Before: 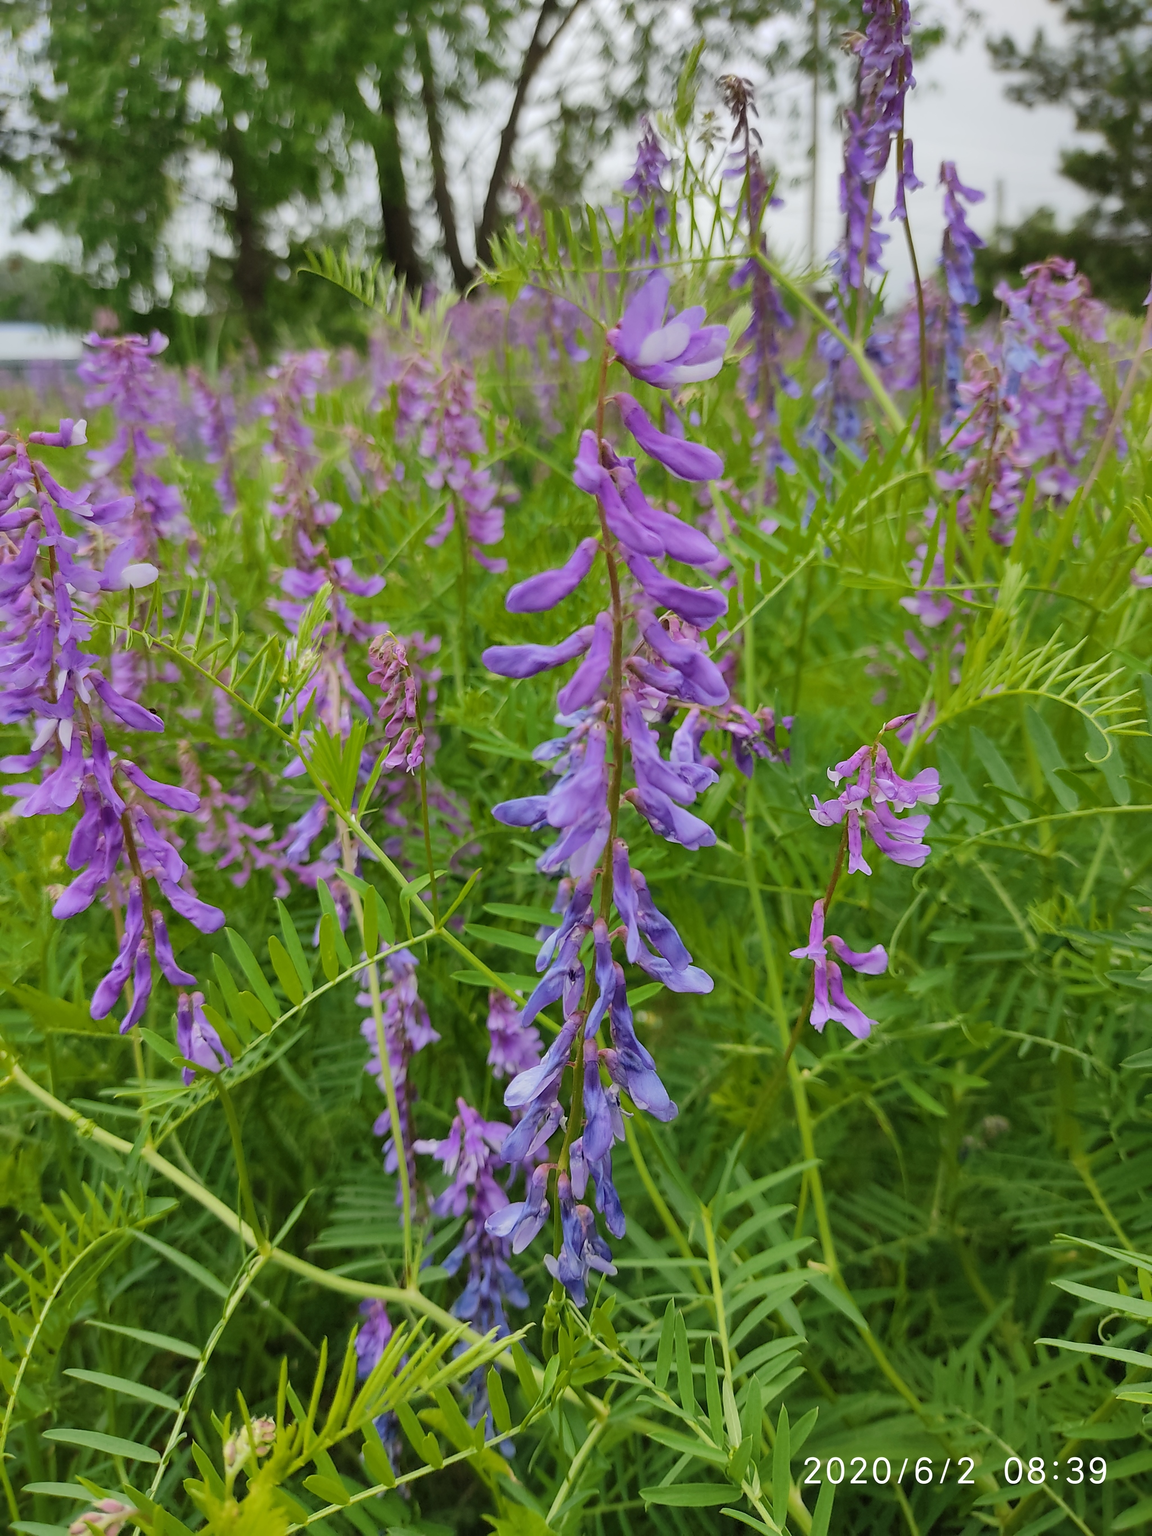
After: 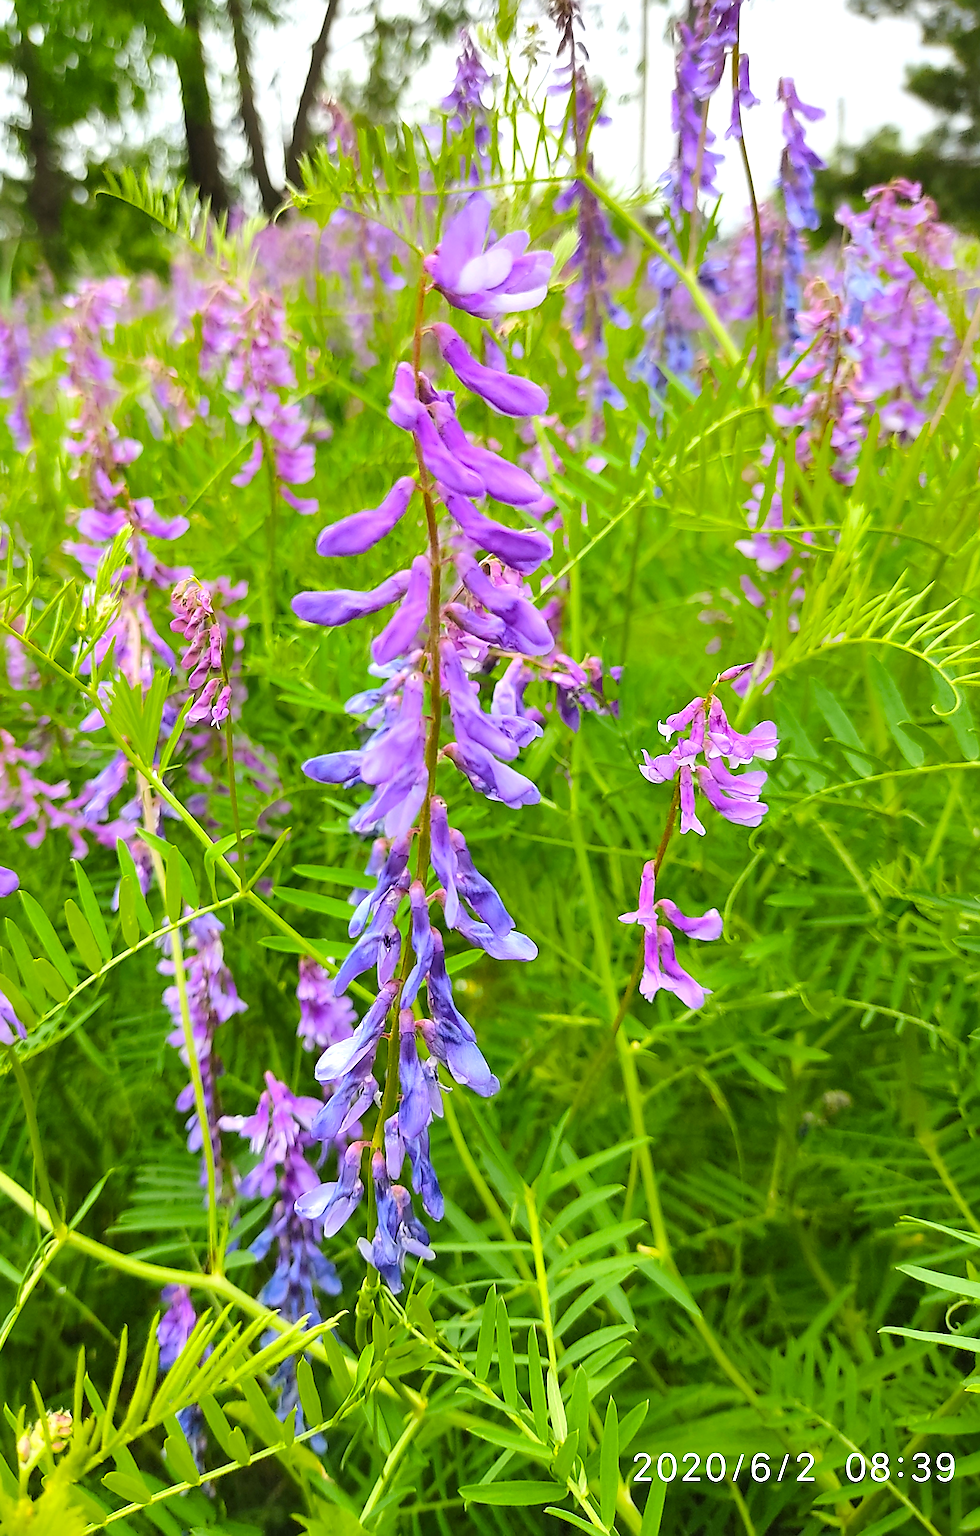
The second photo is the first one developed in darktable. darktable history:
sharpen: on, module defaults
color balance rgb: perceptual saturation grading › global saturation 25.712%, perceptual brilliance grading › highlights 6.157%, perceptual brilliance grading › mid-tones 17.852%, perceptual brilliance grading › shadows -5.385%, global vibrance 15.194%
crop and rotate: left 18.062%, top 5.808%, right 1.79%
exposure: black level correction 0, exposure 0.688 EV, compensate highlight preservation false
